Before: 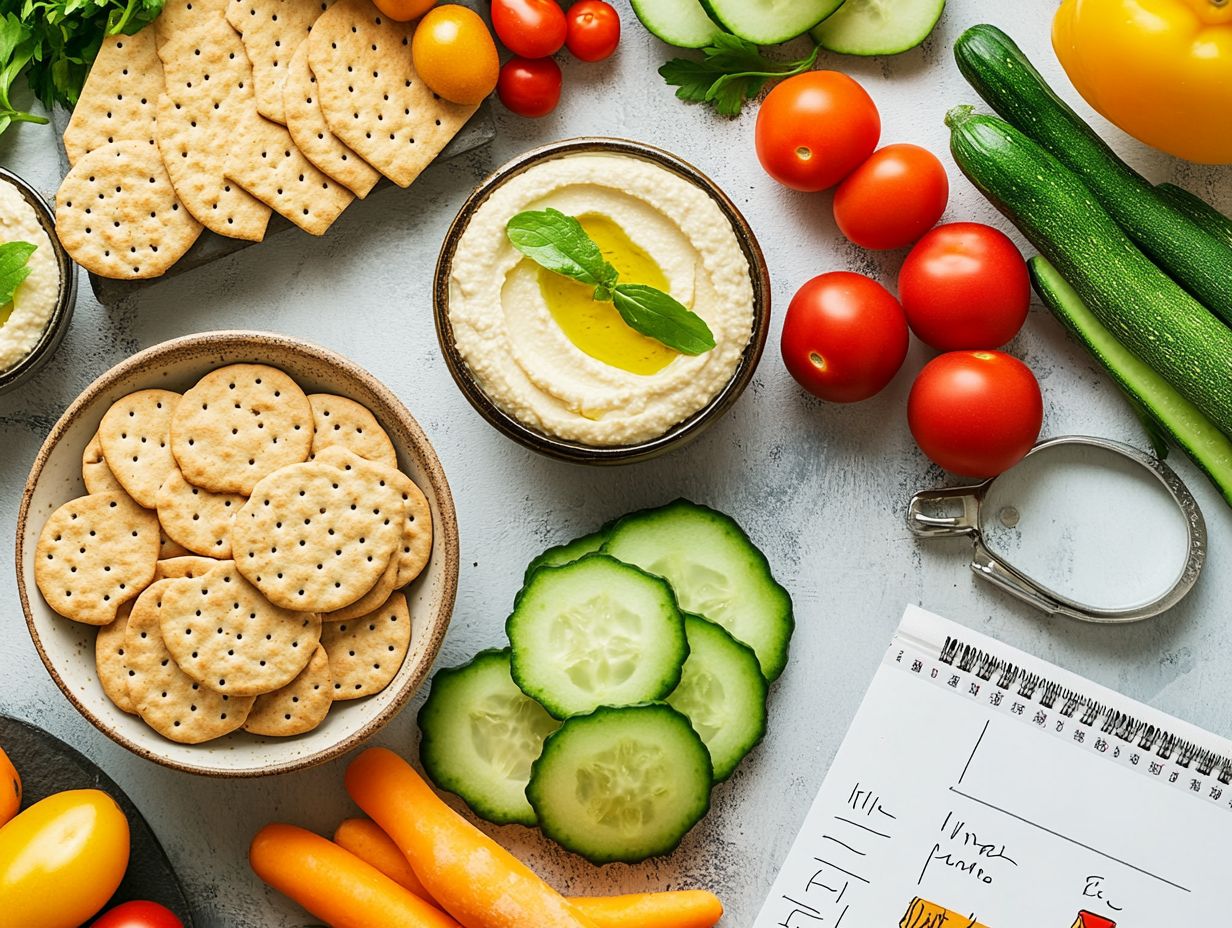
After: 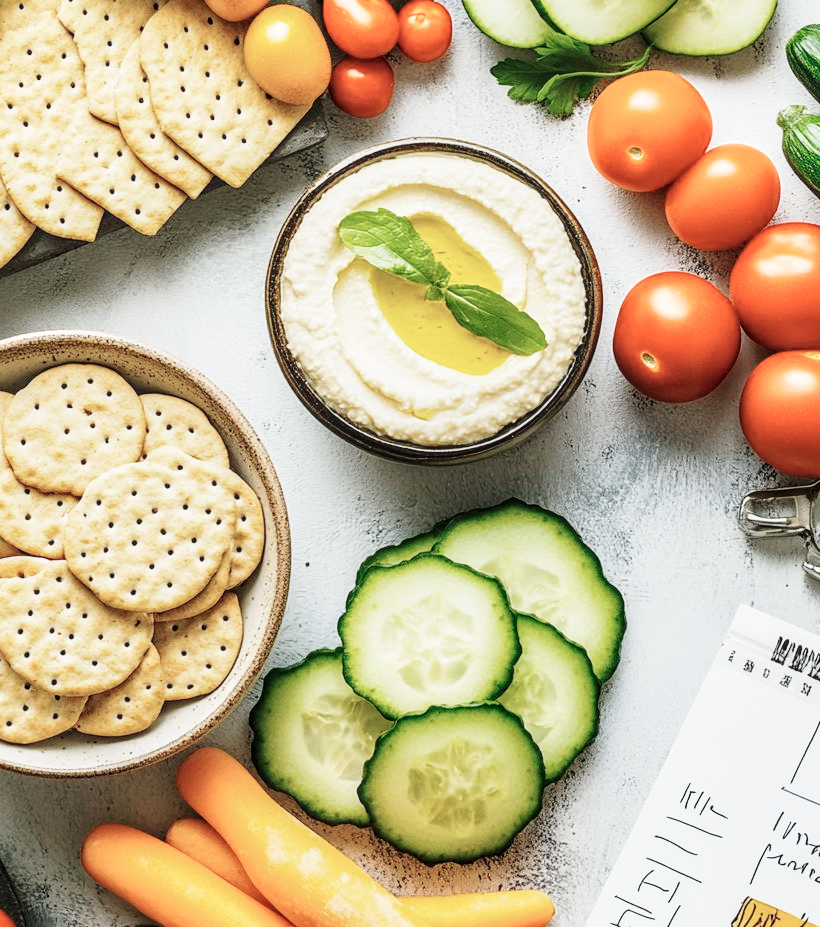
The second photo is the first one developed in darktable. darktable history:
color zones: curves: ch0 [(0, 0.559) (0.153, 0.551) (0.229, 0.5) (0.429, 0.5) (0.571, 0.5) (0.714, 0.5) (0.857, 0.5) (1, 0.559)]; ch1 [(0, 0.417) (0.112, 0.336) (0.213, 0.26) (0.429, 0.34) (0.571, 0.35) (0.683, 0.331) (0.857, 0.344) (1, 0.417)]
base curve: curves: ch0 [(0, 0) (0.028, 0.03) (0.121, 0.232) (0.46, 0.748) (0.859, 0.968) (1, 1)], preserve colors none
crop and rotate: left 13.715%, right 19.72%
local contrast: on, module defaults
color balance rgb: shadows lift › chroma 2.027%, shadows lift › hue 222.24°, perceptual saturation grading › global saturation 19.51%, contrast -9.761%
